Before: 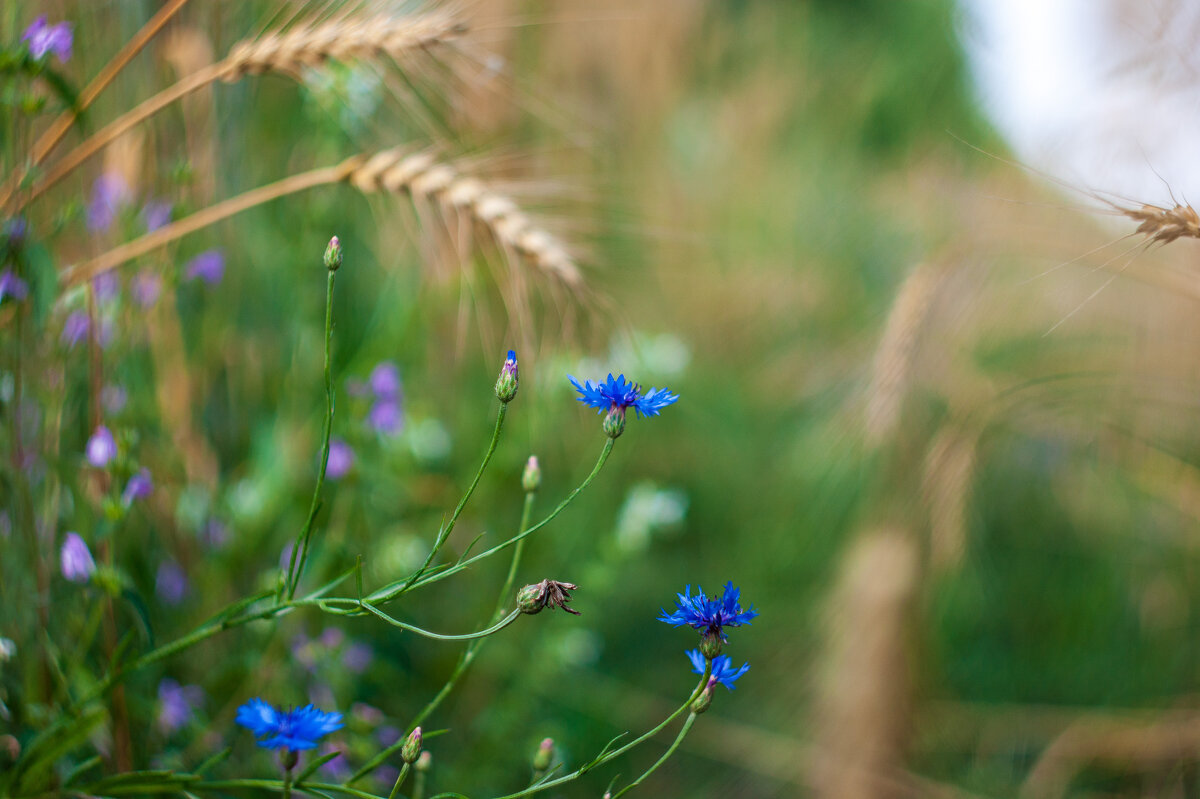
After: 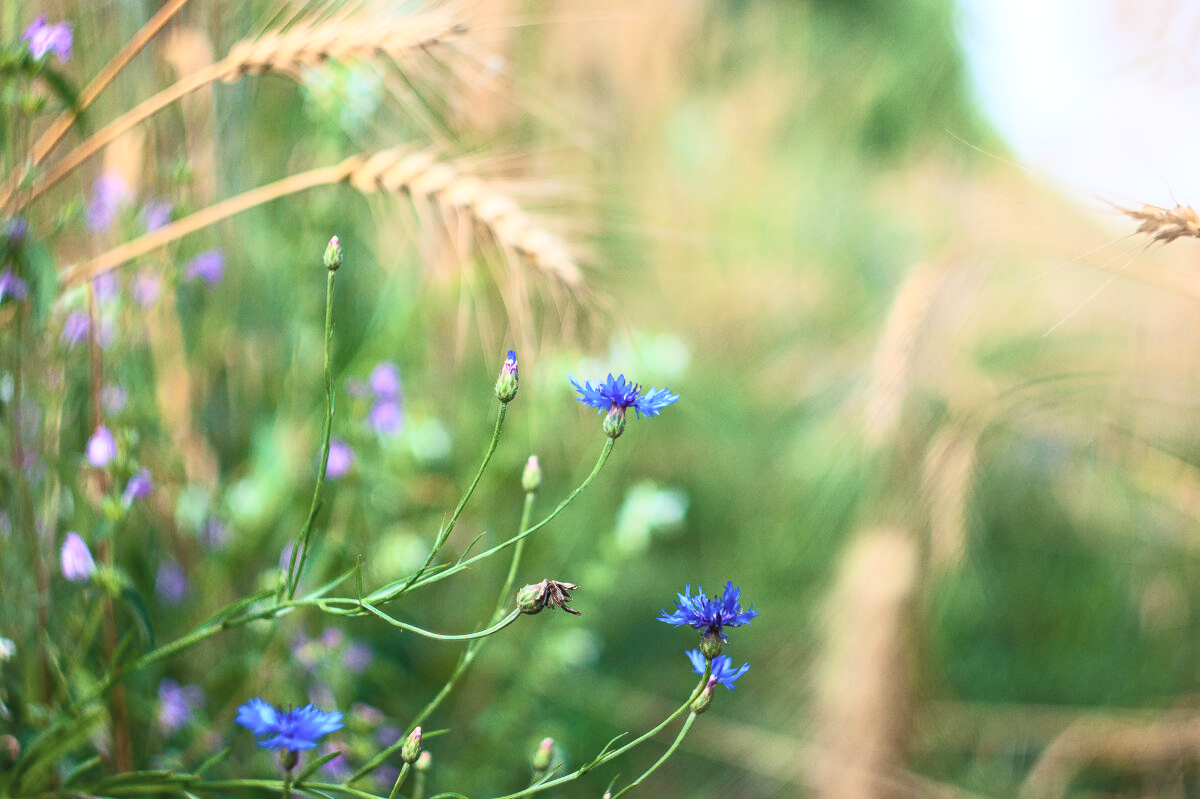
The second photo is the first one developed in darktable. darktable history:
contrast brightness saturation: contrast 0.388, brightness 0.525
